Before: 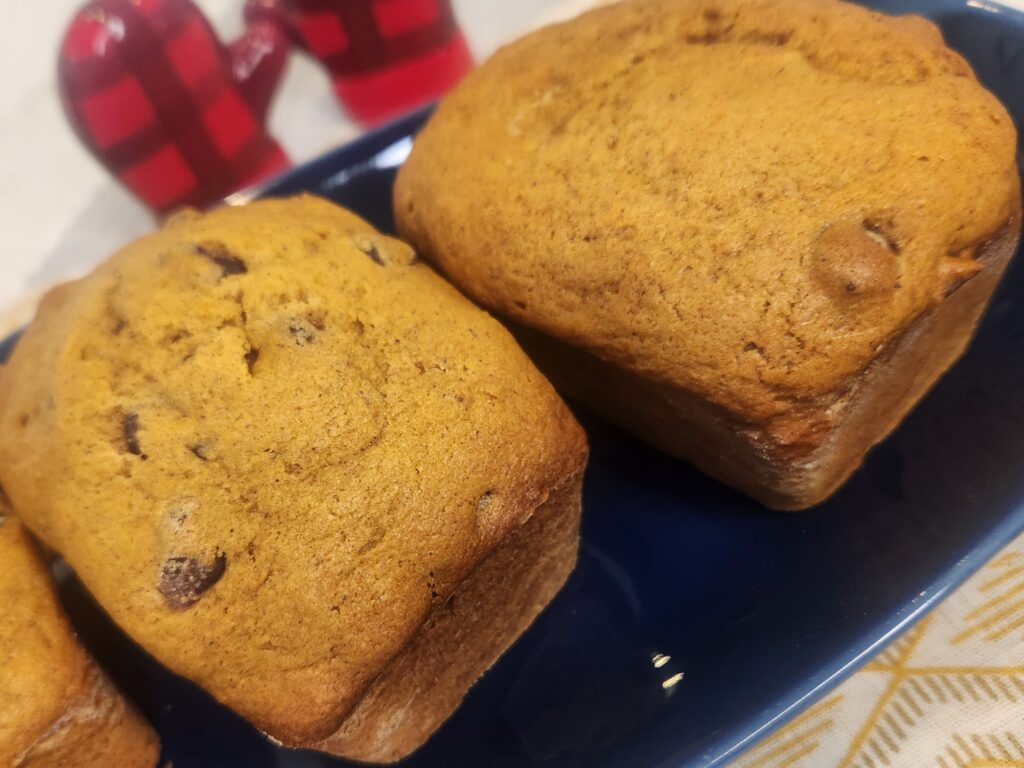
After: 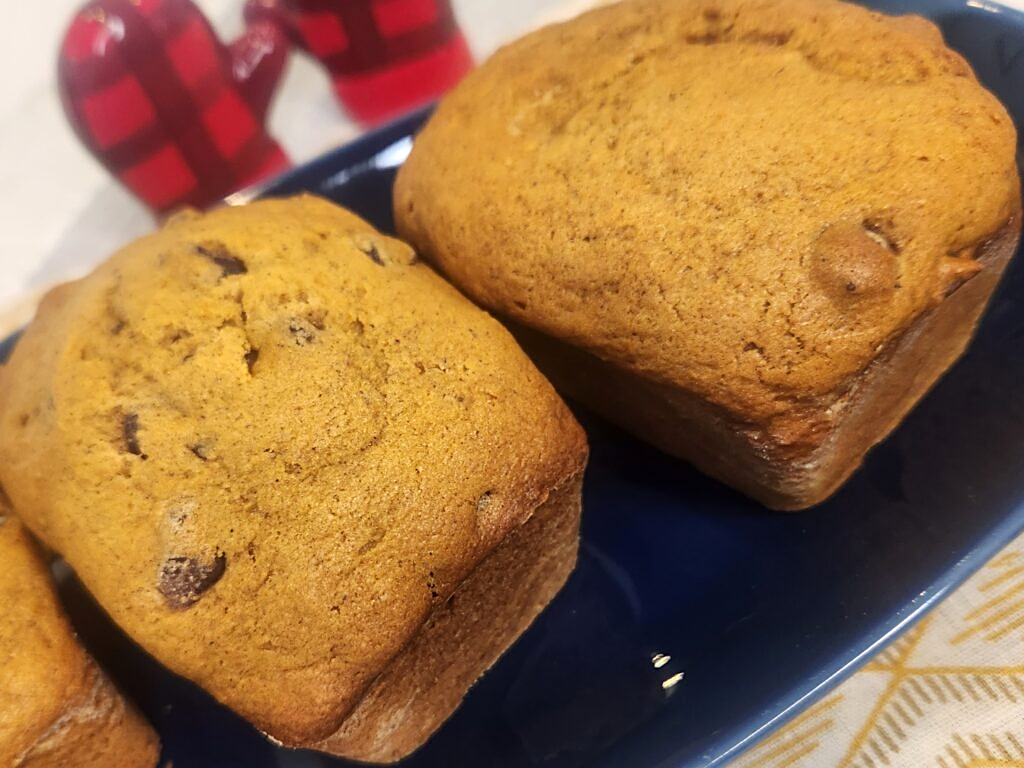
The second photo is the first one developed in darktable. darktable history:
exposure: exposure 0.131 EV, compensate highlight preservation false
sharpen: on, module defaults
